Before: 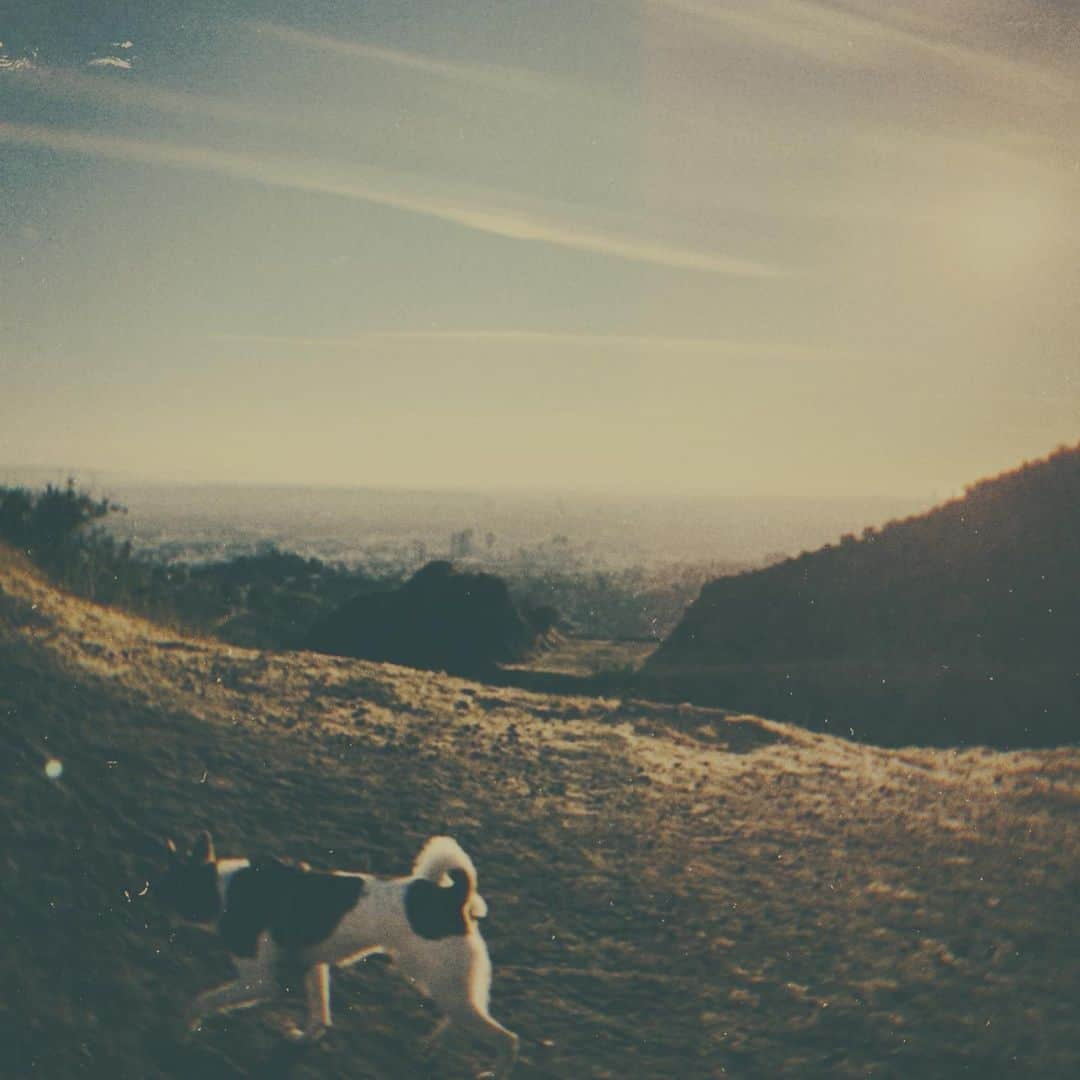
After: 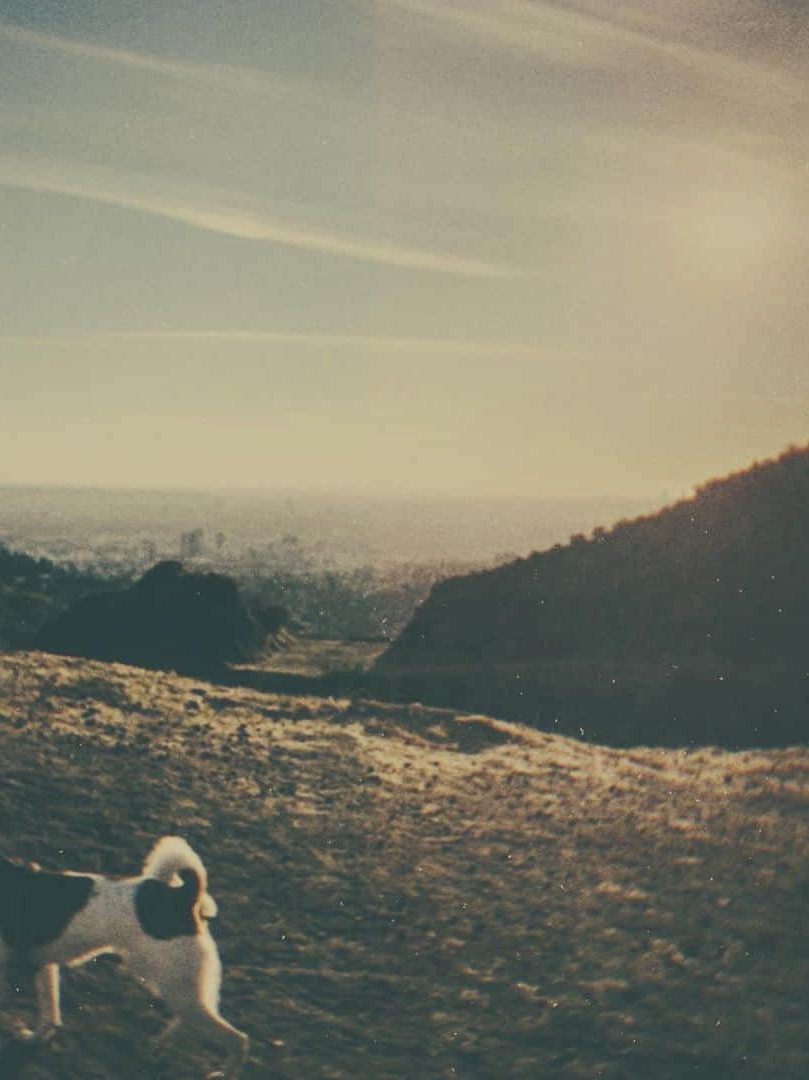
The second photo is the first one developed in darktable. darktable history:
crop and rotate: left 25.03%
local contrast: on, module defaults
